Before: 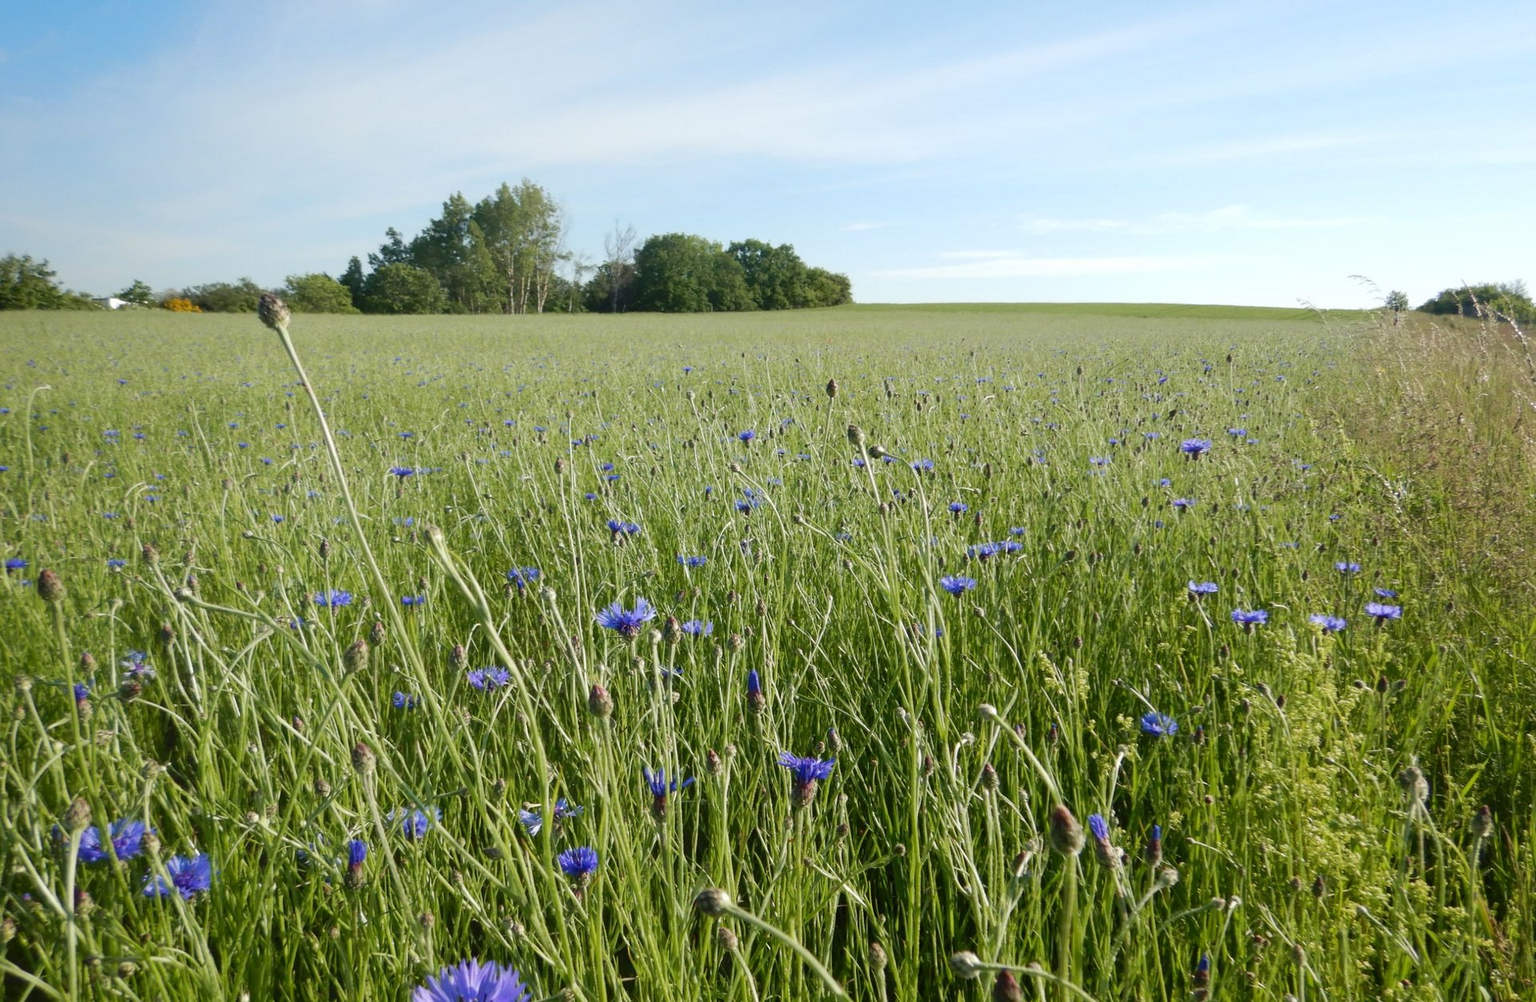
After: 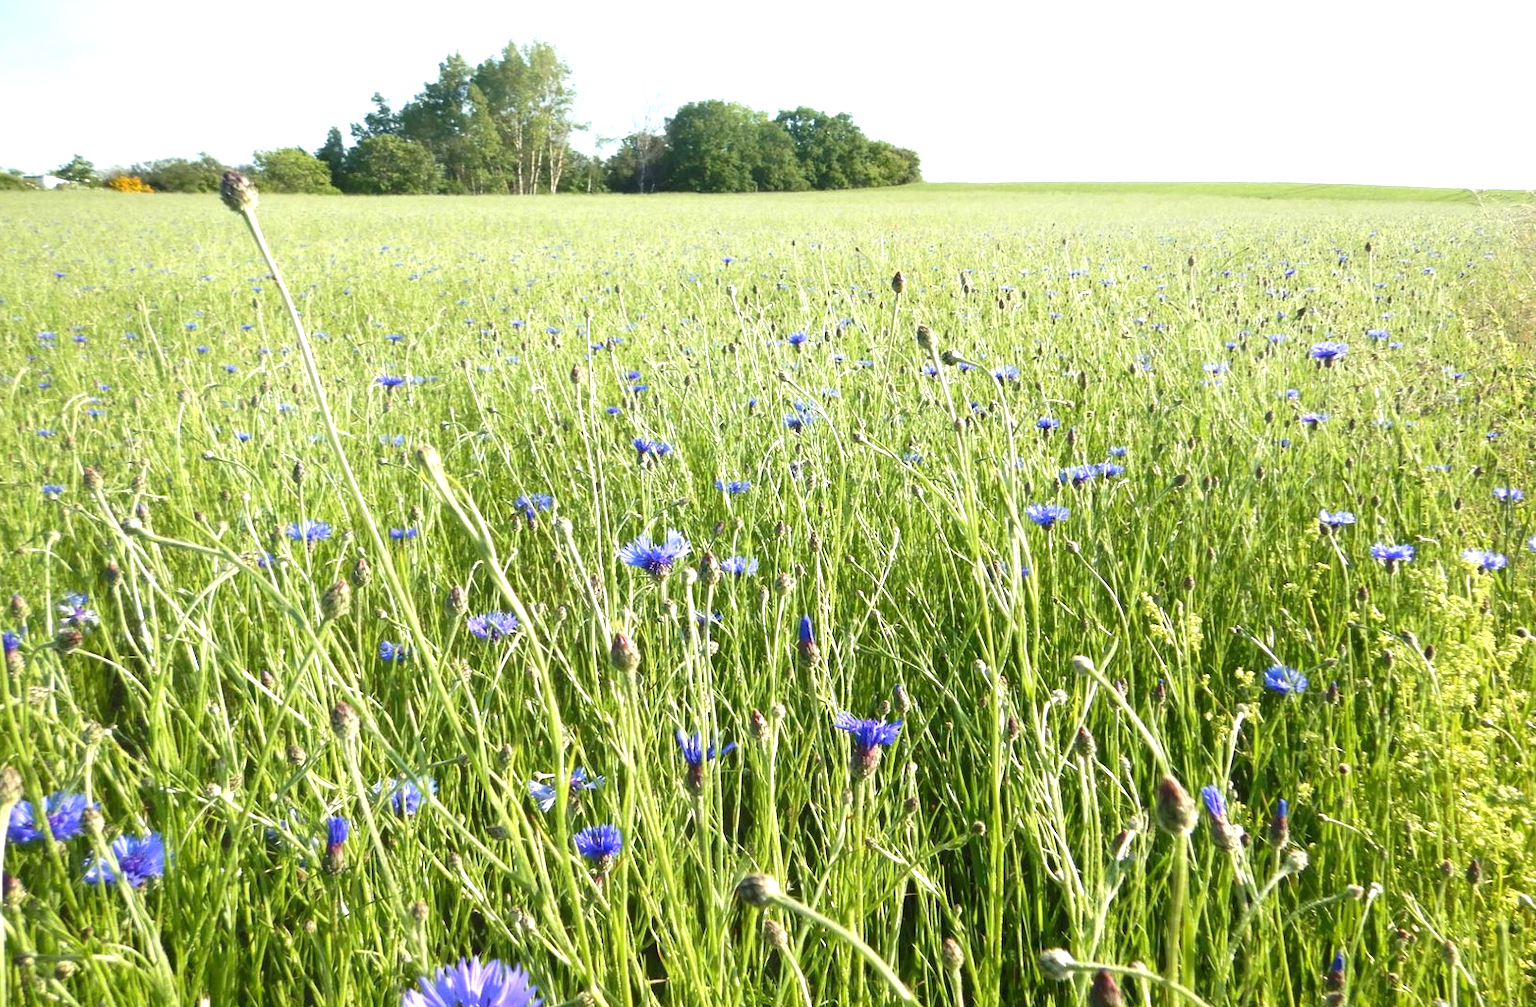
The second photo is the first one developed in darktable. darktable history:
exposure: exposure 1.16 EV, compensate highlight preservation false
crop and rotate: left 4.726%, top 14.985%, right 10.689%
